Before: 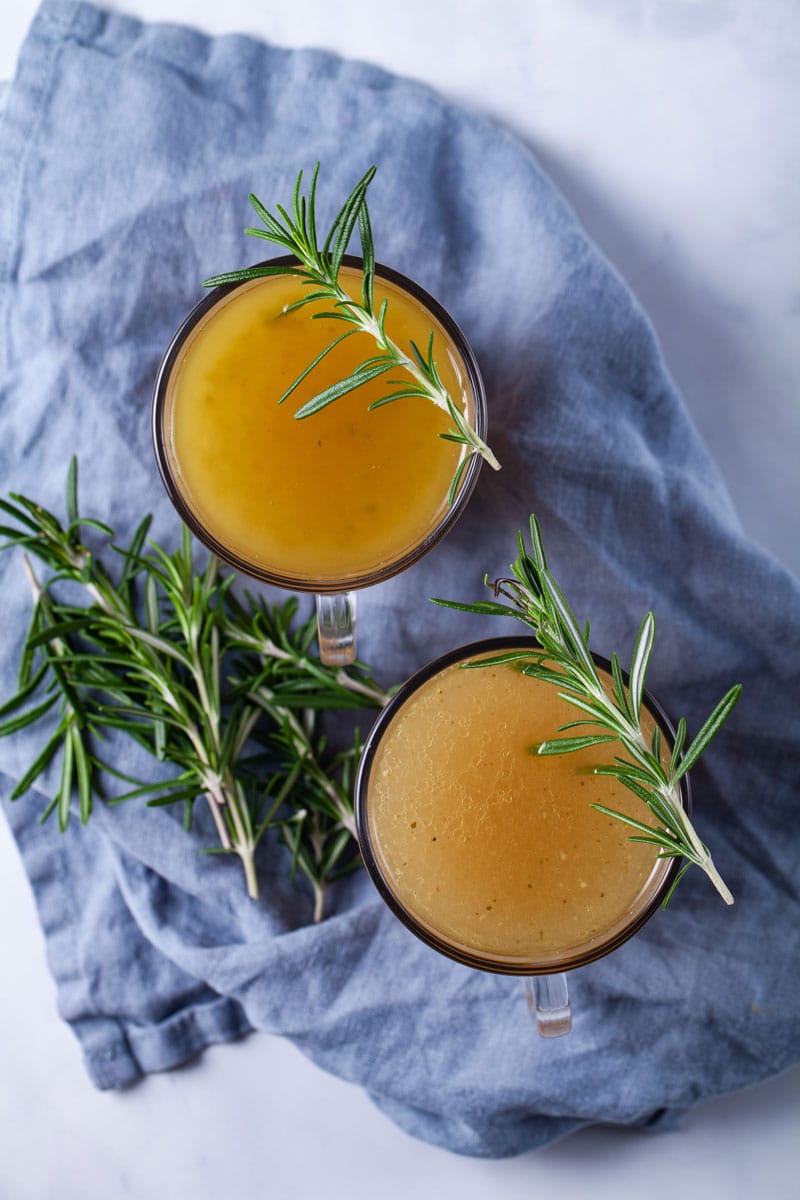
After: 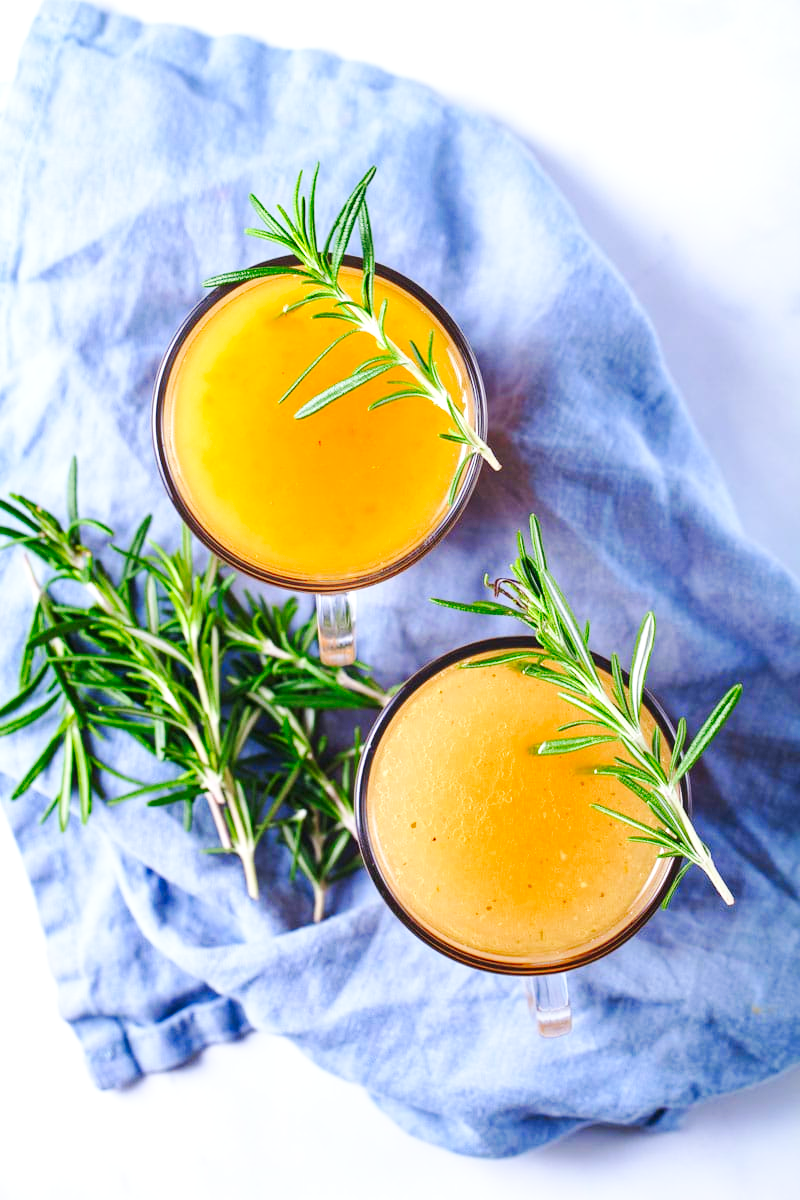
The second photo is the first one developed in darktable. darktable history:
base curve: curves: ch0 [(0, 0) (0.028, 0.03) (0.121, 0.232) (0.46, 0.748) (0.859, 0.968) (1, 1)], preserve colors none
levels: levels [0, 0.397, 0.955]
